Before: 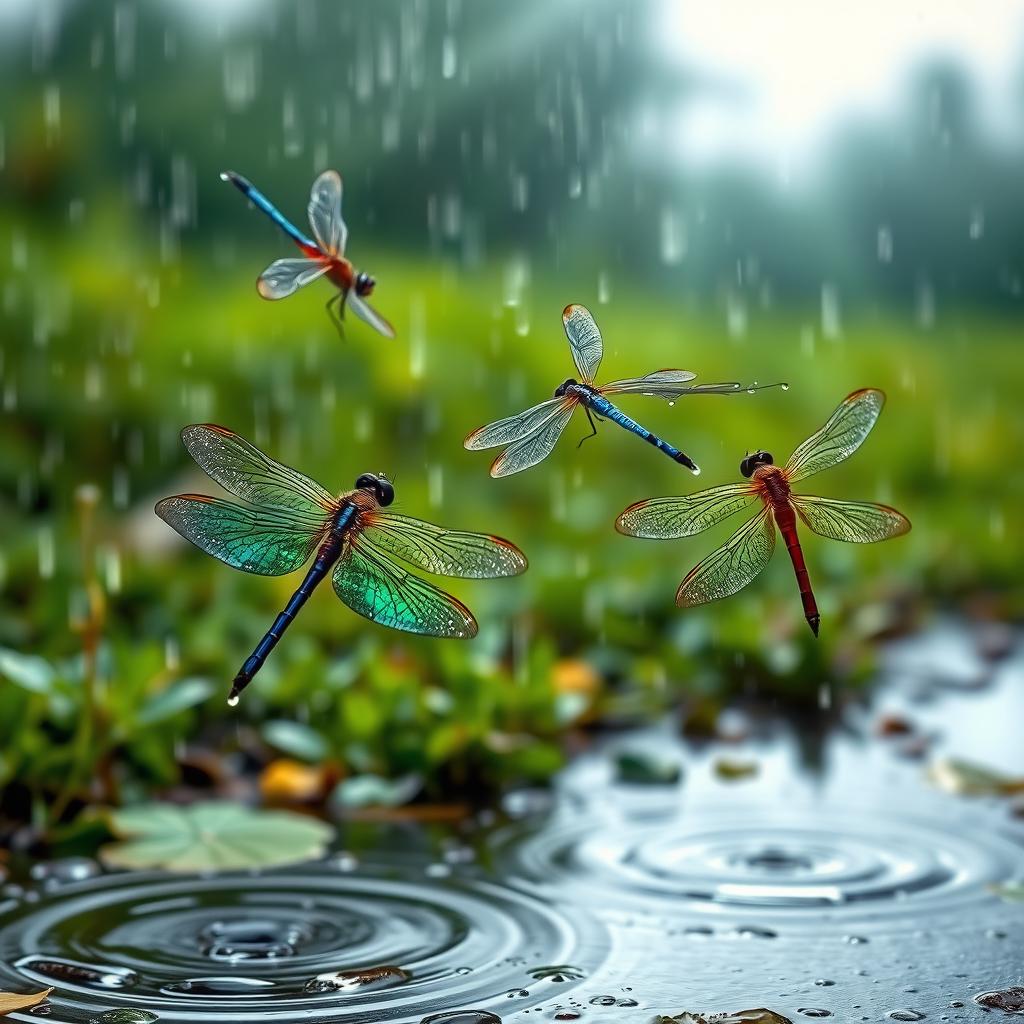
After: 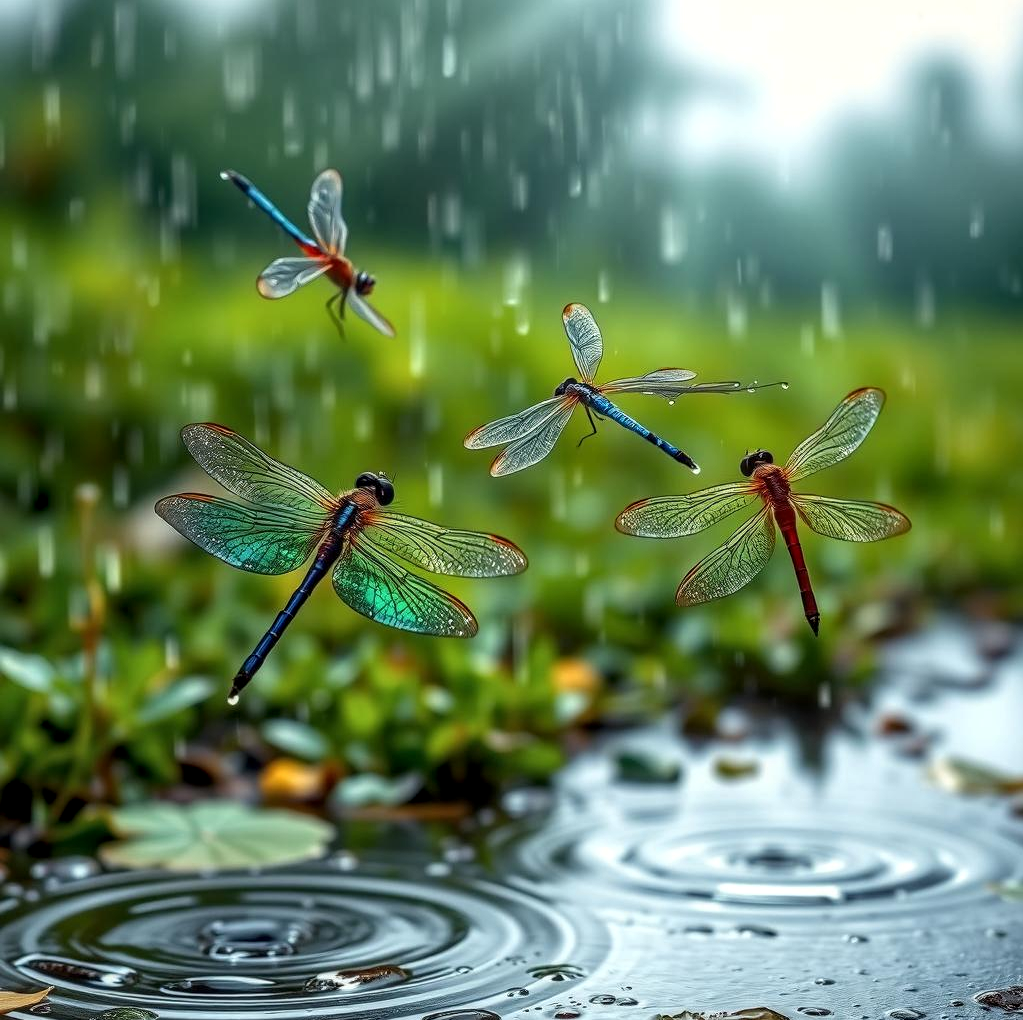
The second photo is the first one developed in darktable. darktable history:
local contrast: on, module defaults
exposure: compensate highlight preservation false
crop: top 0.13%, bottom 0.184%
